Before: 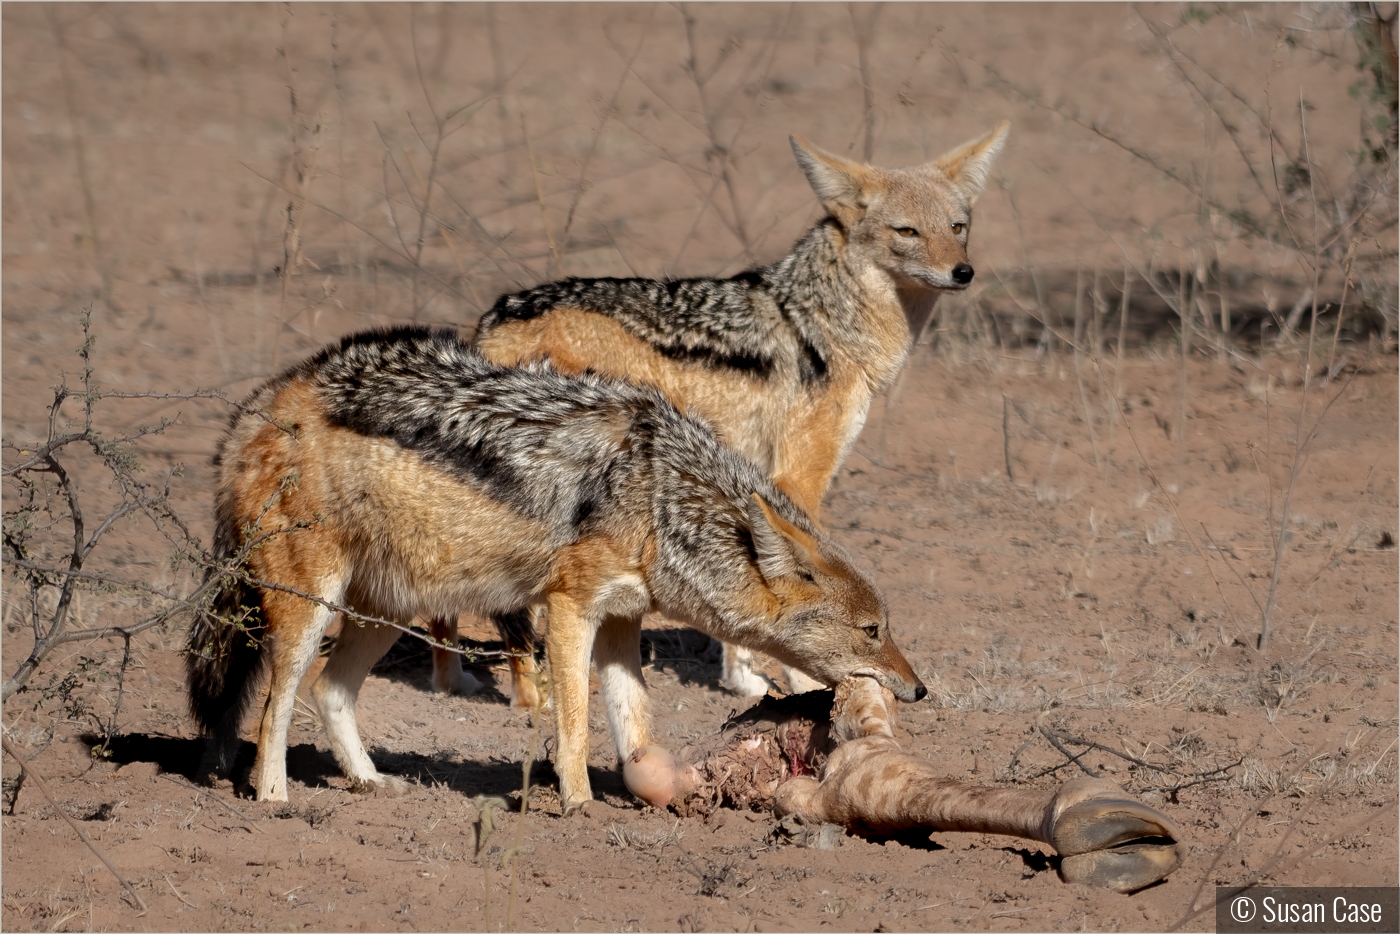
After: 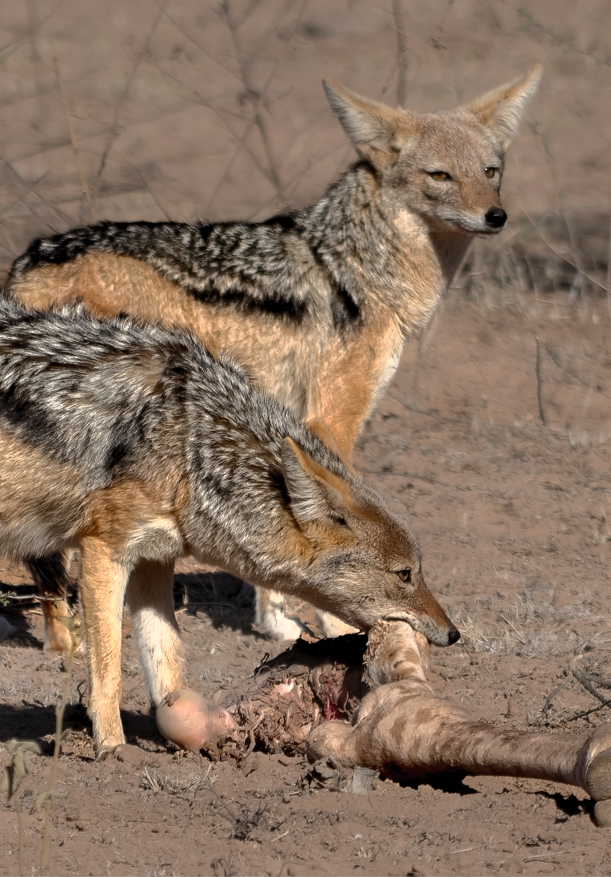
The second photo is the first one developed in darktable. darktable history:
contrast brightness saturation: contrast 0.201, brightness 0.151, saturation 0.14
crop: left 33.416%, top 6%, right 22.905%
base curve: curves: ch0 [(0, 0) (0.595, 0.418) (1, 1)], preserve colors none
shadows and highlights: shadows -0.913, highlights 40.75
color zones: curves: ch1 [(0, 0.469) (0.001, 0.469) (0.12, 0.446) (0.248, 0.469) (0.5, 0.5) (0.748, 0.5) (0.999, 0.469) (1, 0.469)]
